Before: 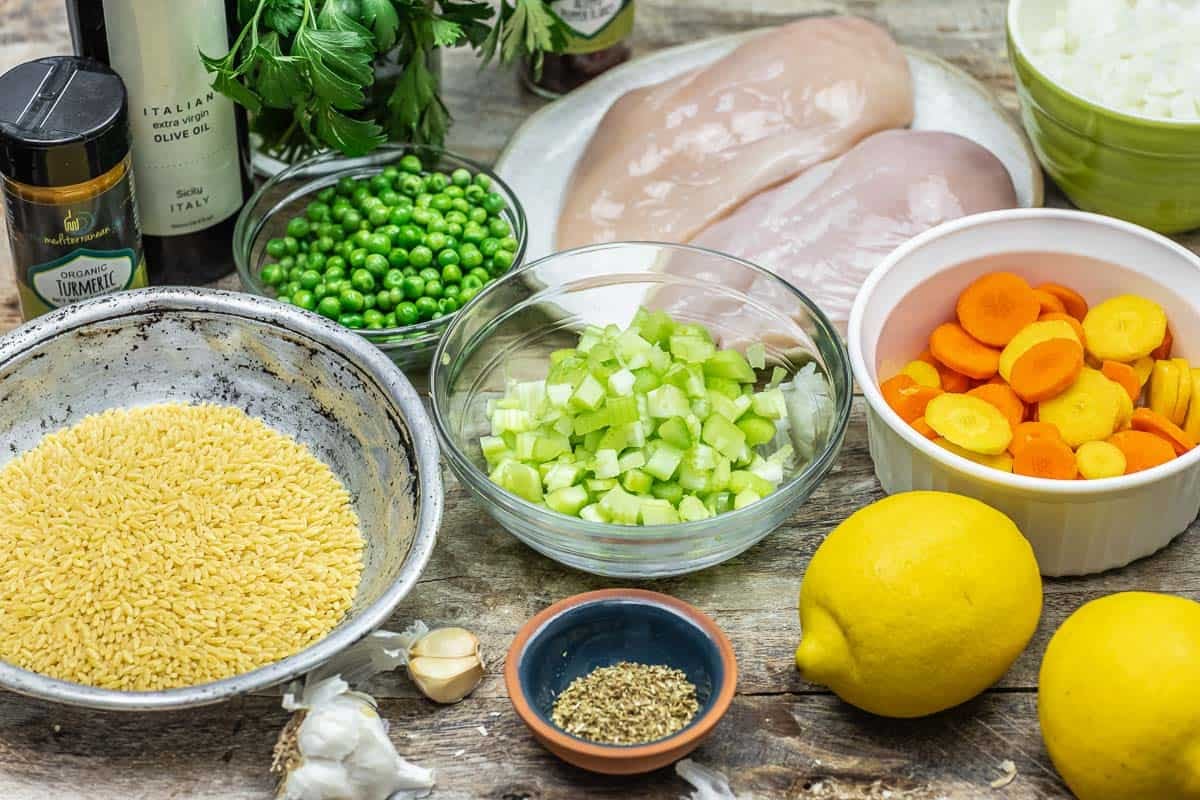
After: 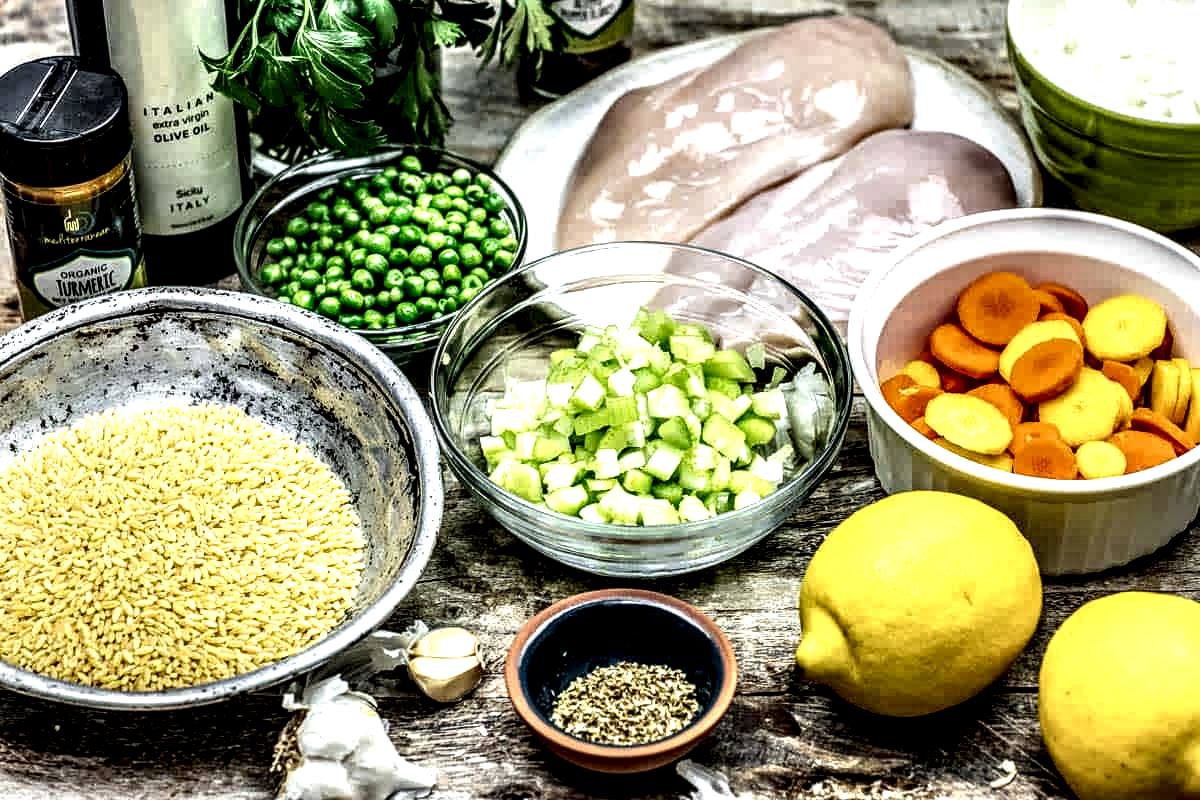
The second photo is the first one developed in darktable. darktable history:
local contrast: highlights 110%, shadows 41%, detail 295%
